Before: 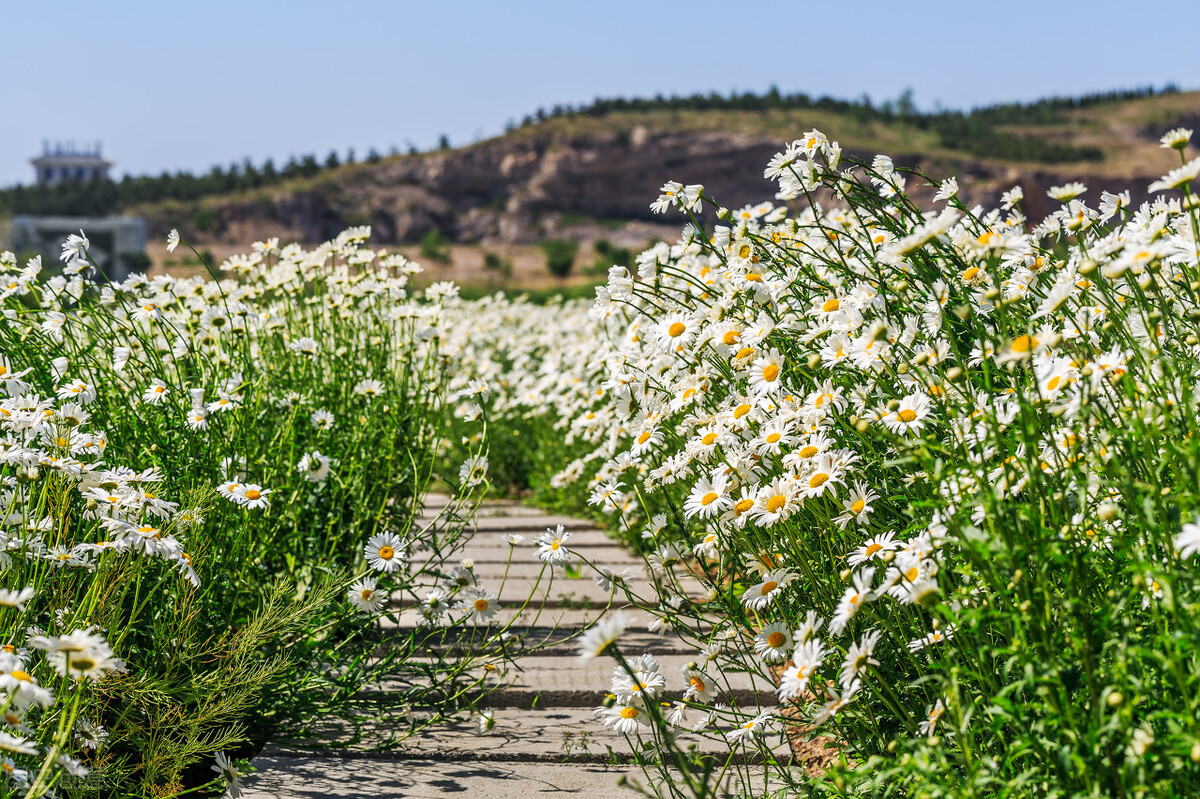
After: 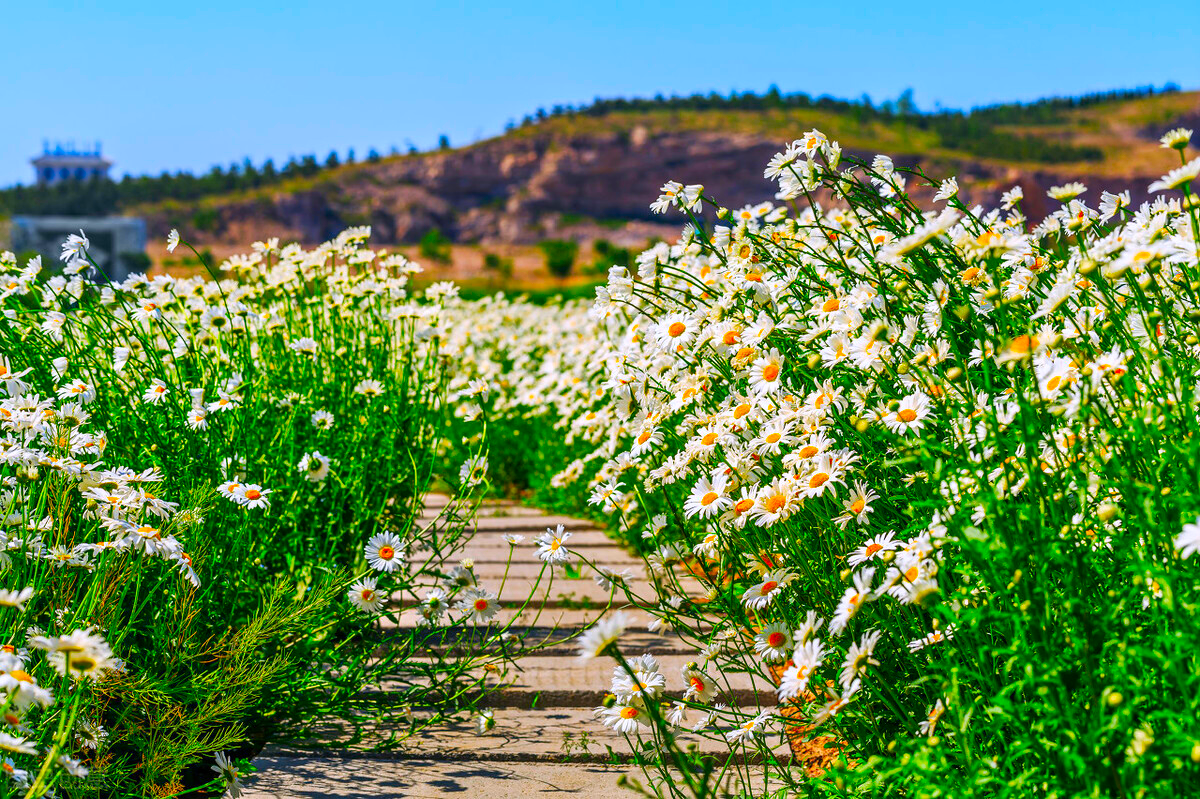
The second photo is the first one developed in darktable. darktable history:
white balance: red 0.988, blue 1.017
color correction: highlights a* 1.59, highlights b* -1.7, saturation 2.48
